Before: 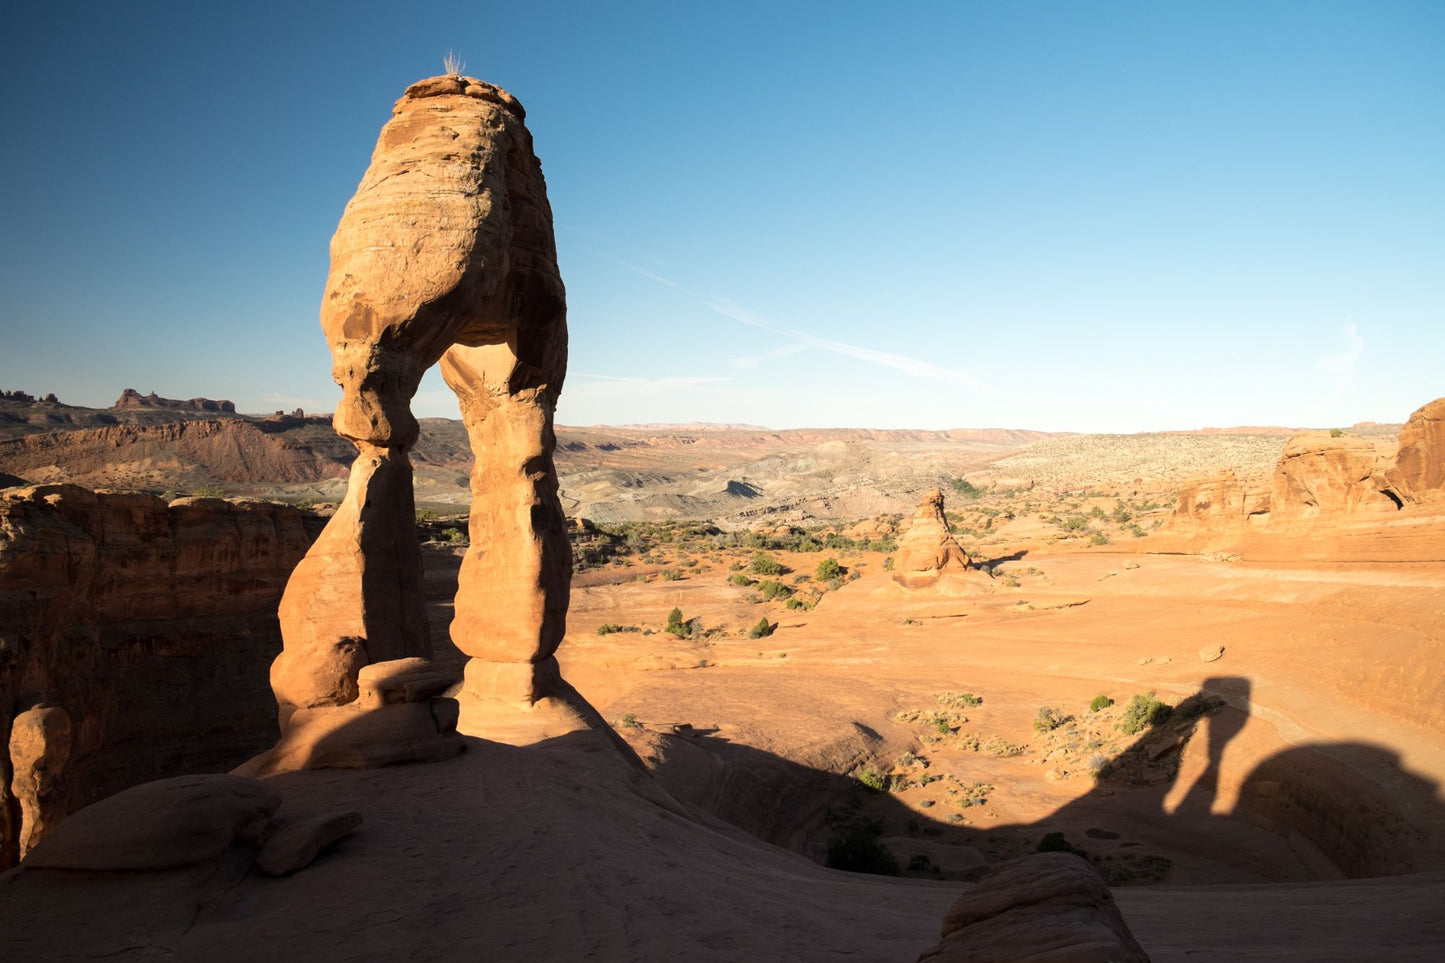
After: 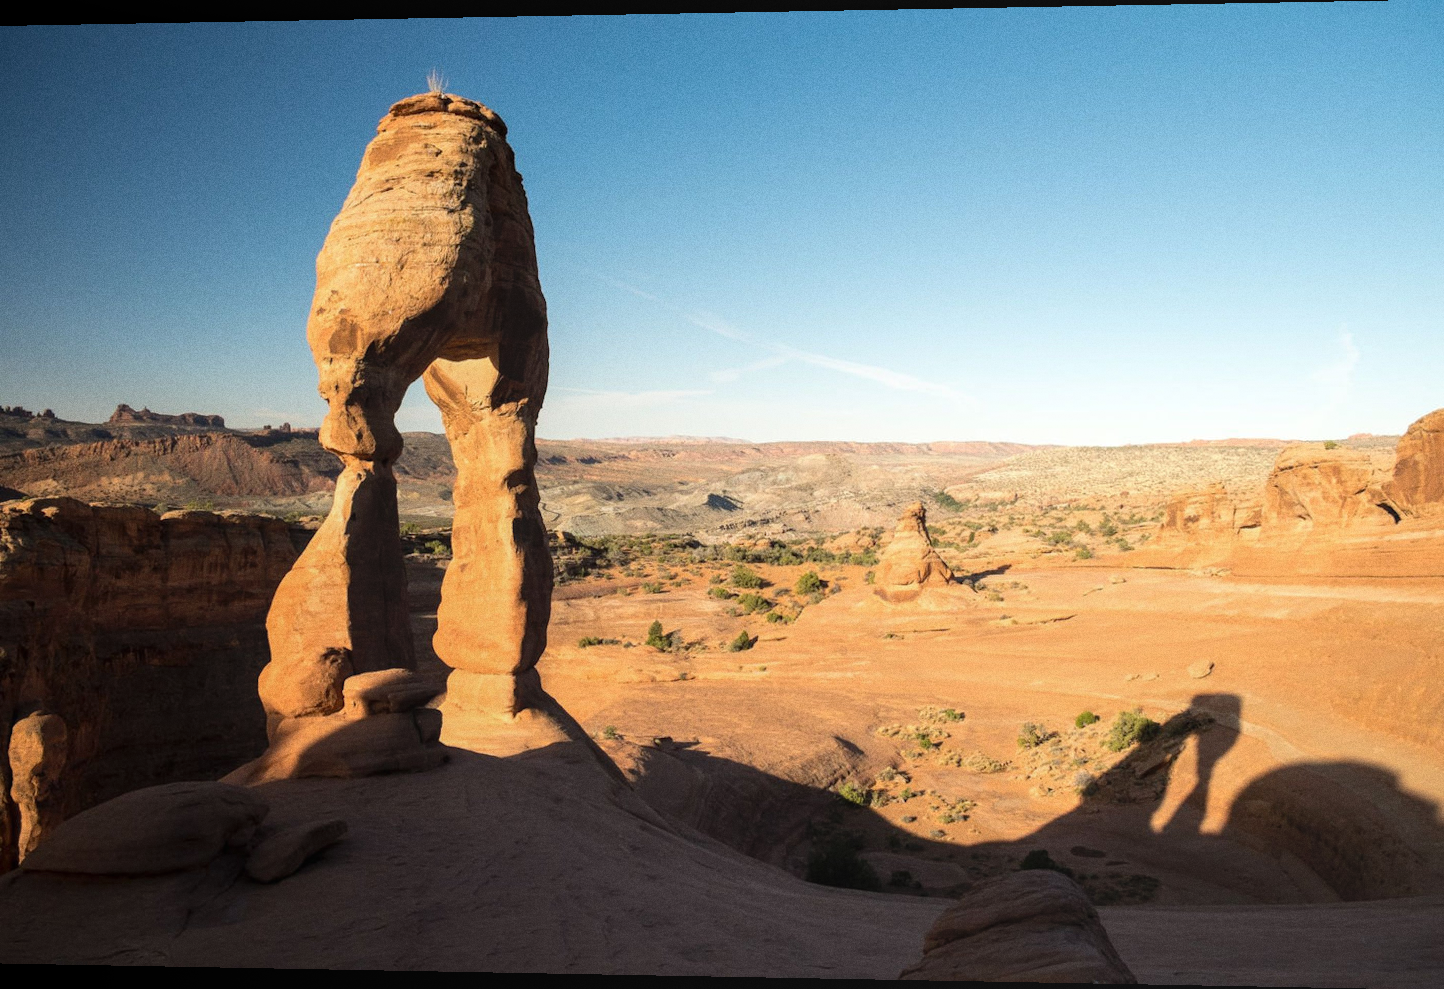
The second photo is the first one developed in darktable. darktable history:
local contrast: detail 110%
rotate and perspective: lens shift (horizontal) -0.055, automatic cropping off
grain: on, module defaults
